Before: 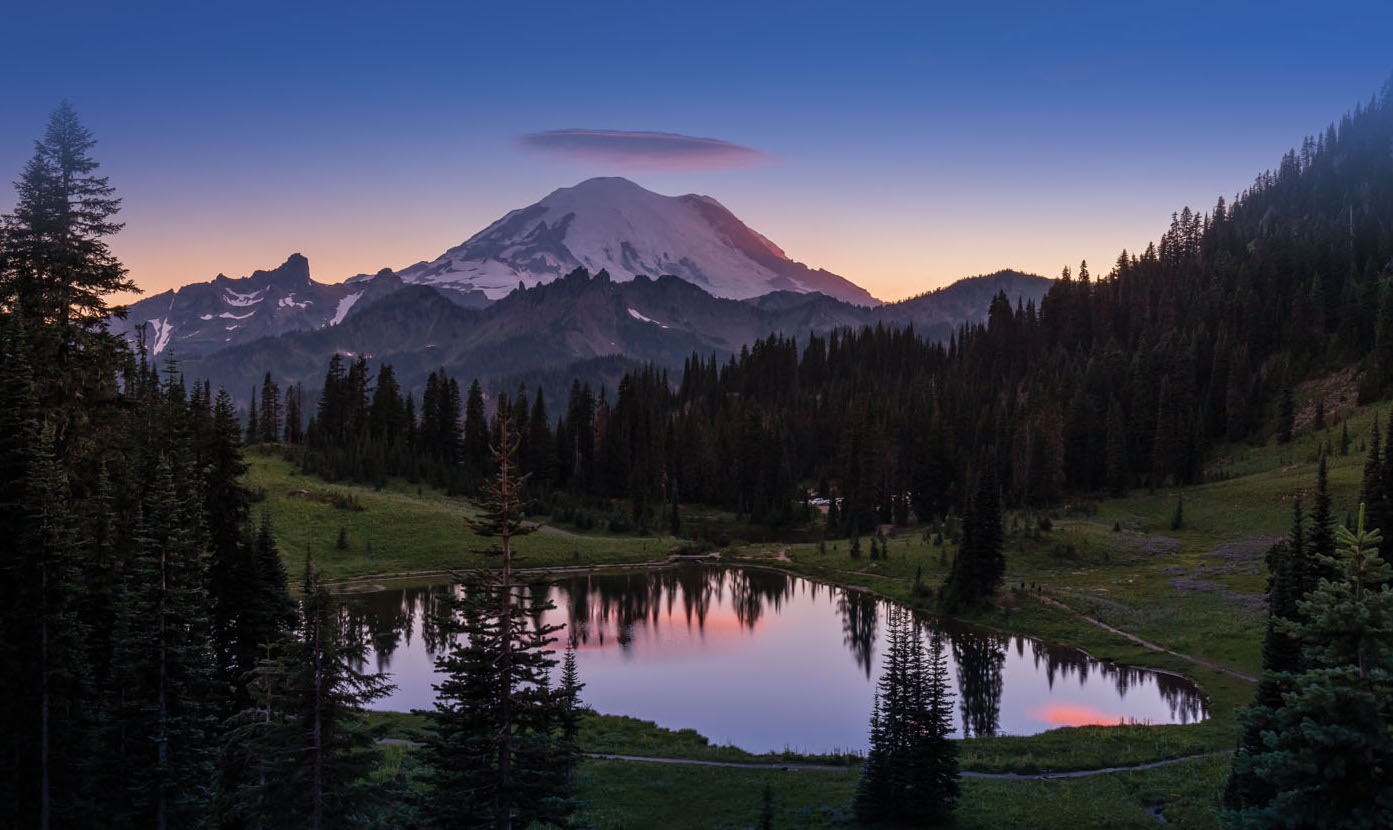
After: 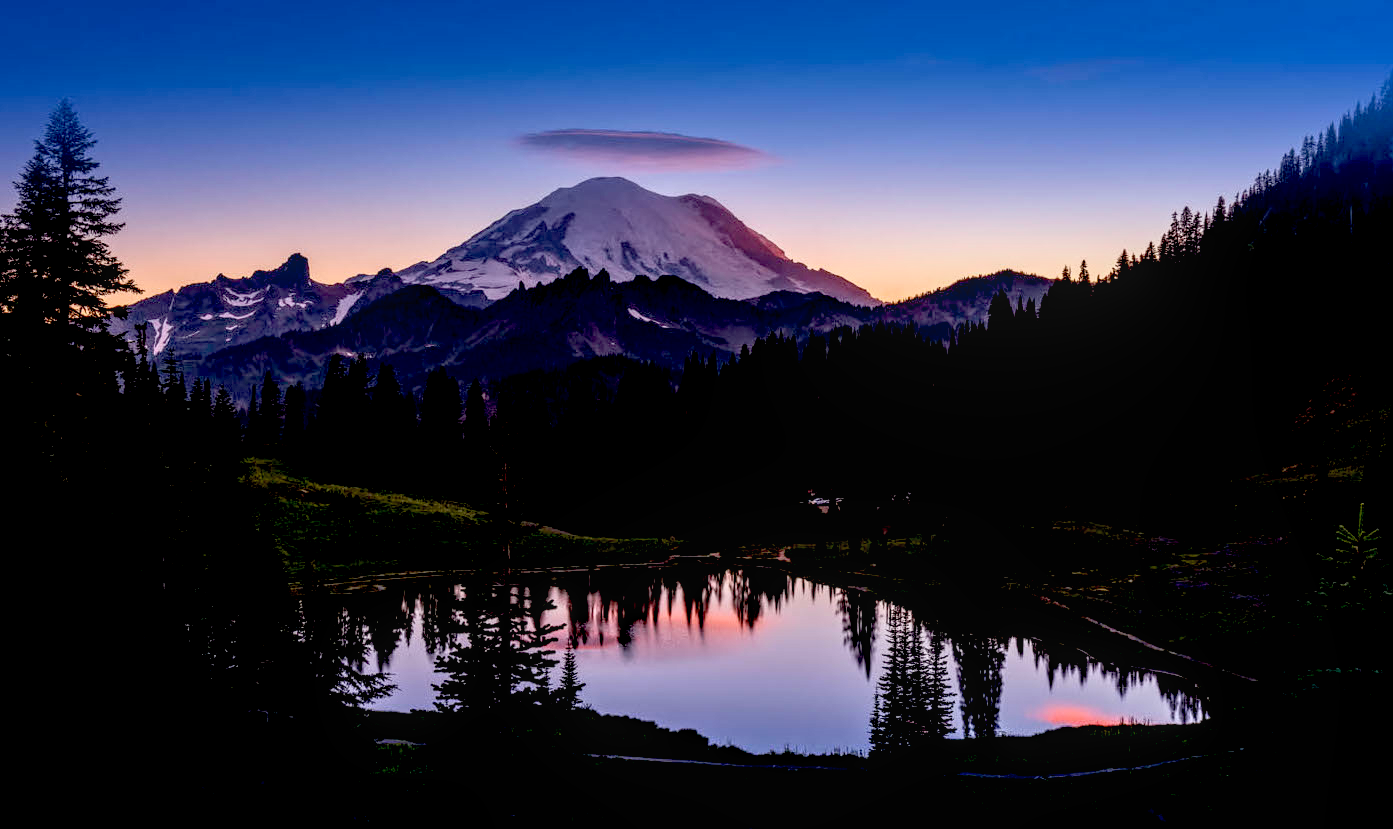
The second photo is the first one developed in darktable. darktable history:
crop: bottom 0.071%
local contrast: detail 130%
base curve: curves: ch0 [(0, 0) (0.557, 0.834) (1, 1)]
exposure: black level correction 0.046, exposure -0.228 EV, compensate highlight preservation false
